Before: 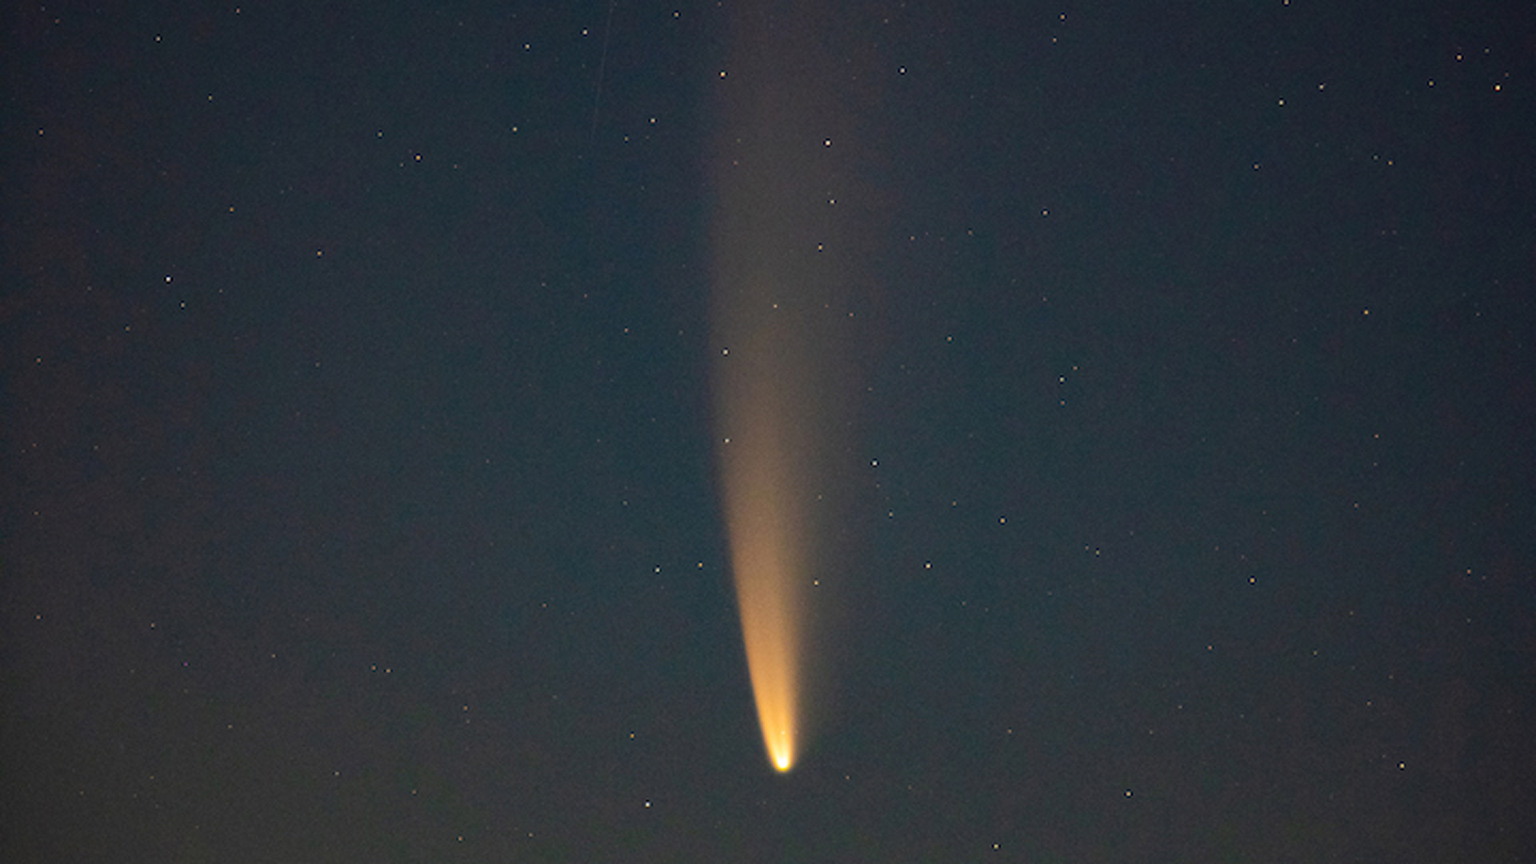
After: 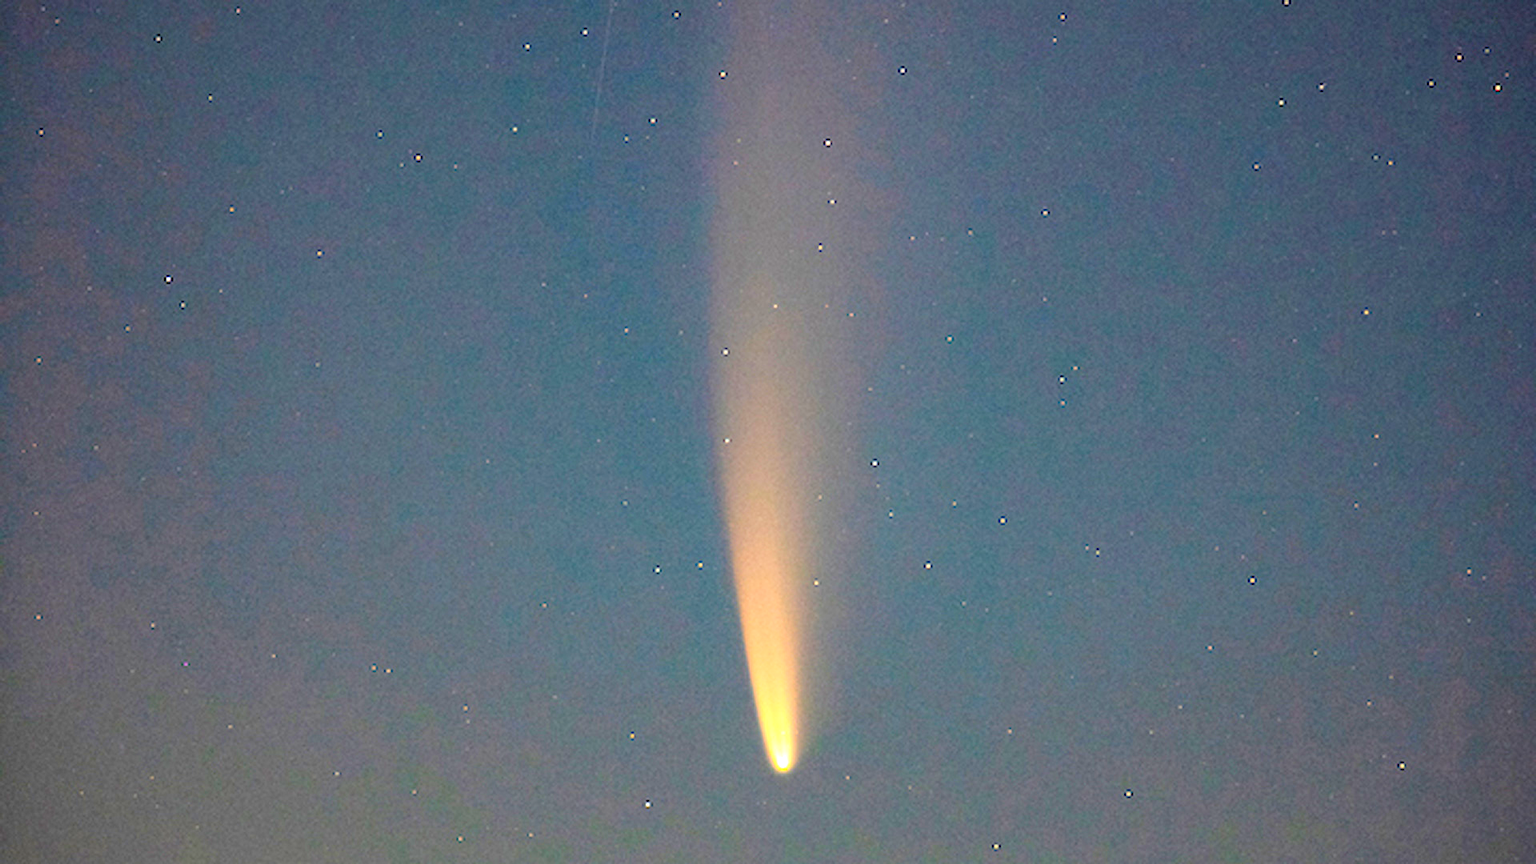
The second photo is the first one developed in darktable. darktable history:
local contrast: highlights 106%, shadows 100%, detail 119%, midtone range 0.2
exposure: black level correction 0, exposure 0.947 EV, compensate highlight preservation false
levels: white 99.94%, levels [0.072, 0.414, 0.976]
